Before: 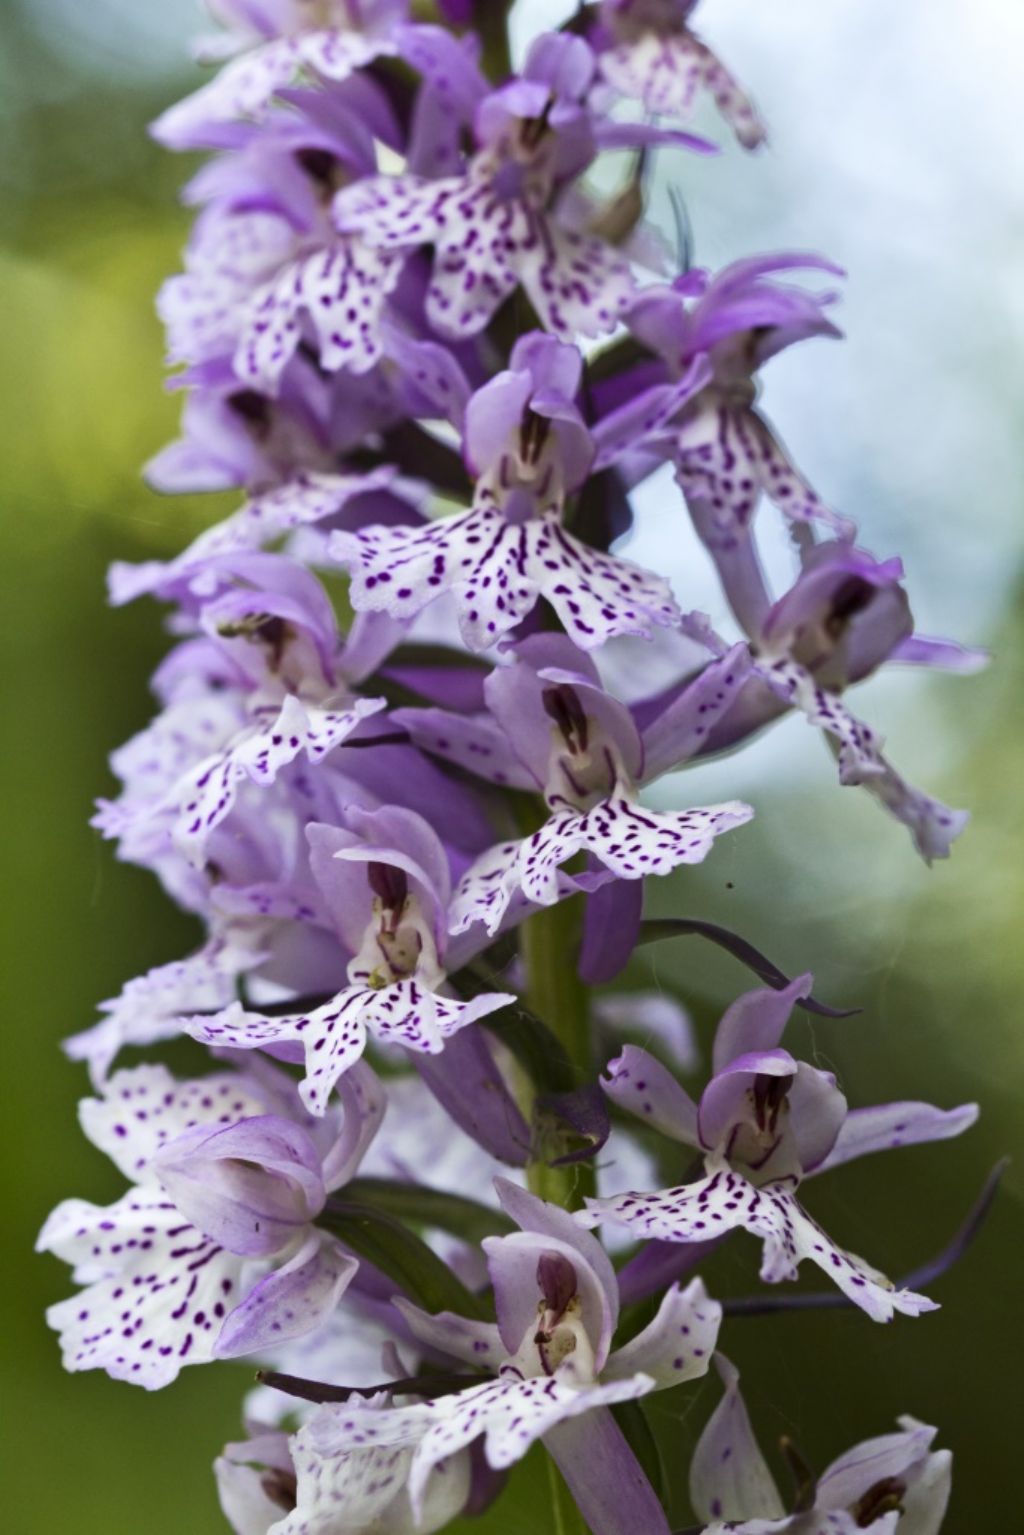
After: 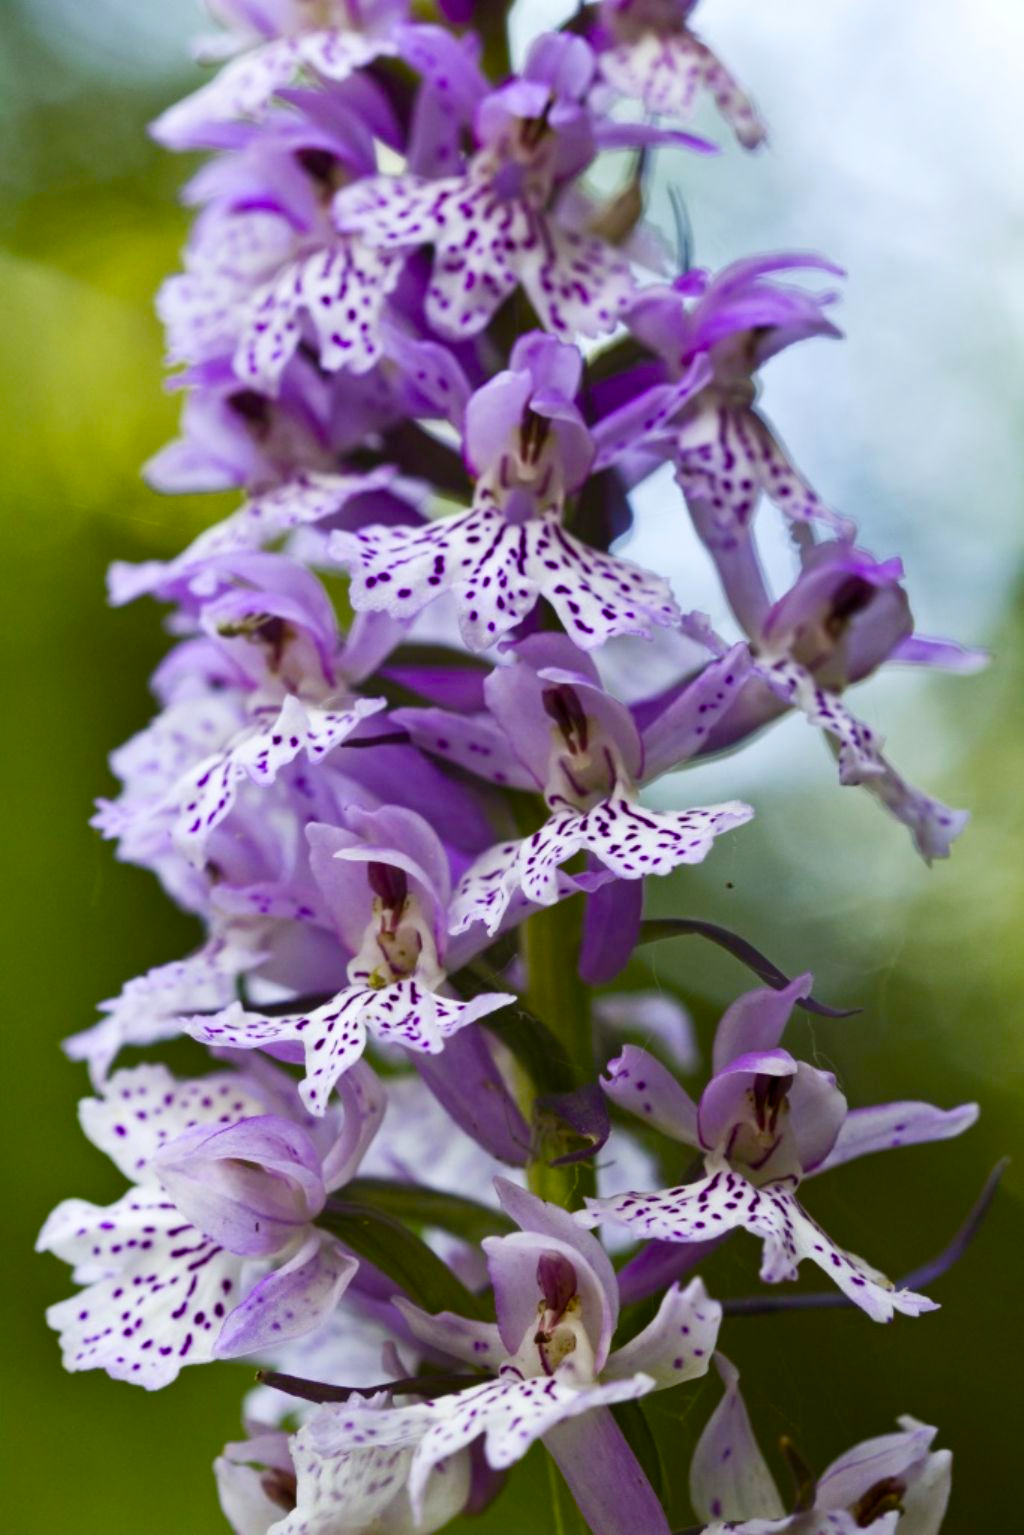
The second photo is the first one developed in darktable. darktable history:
shadows and highlights: radius 334.05, shadows 64.96, highlights 6.28, compress 87.34%, soften with gaussian
color balance rgb: linear chroma grading › global chroma 15.139%, perceptual saturation grading › global saturation 20%, perceptual saturation grading › highlights -25.322%, perceptual saturation grading › shadows 25.854%
